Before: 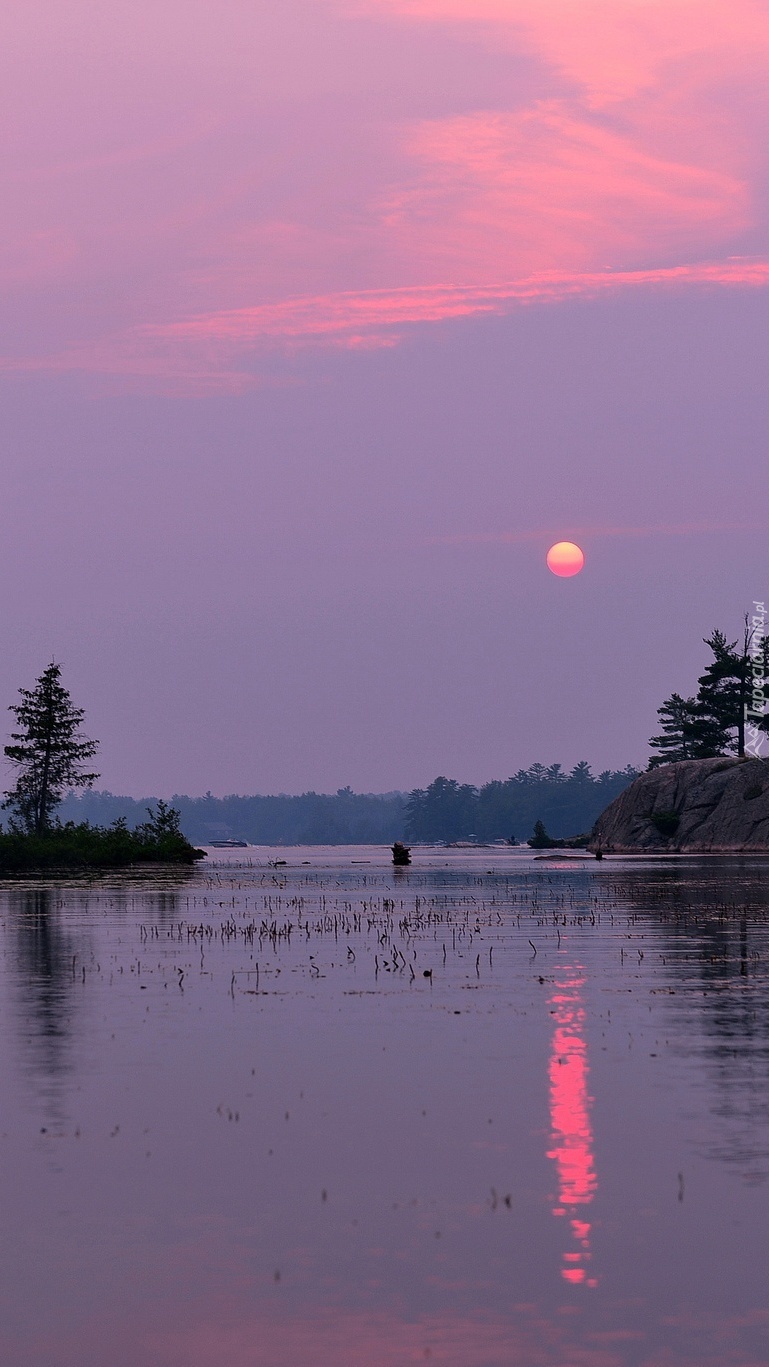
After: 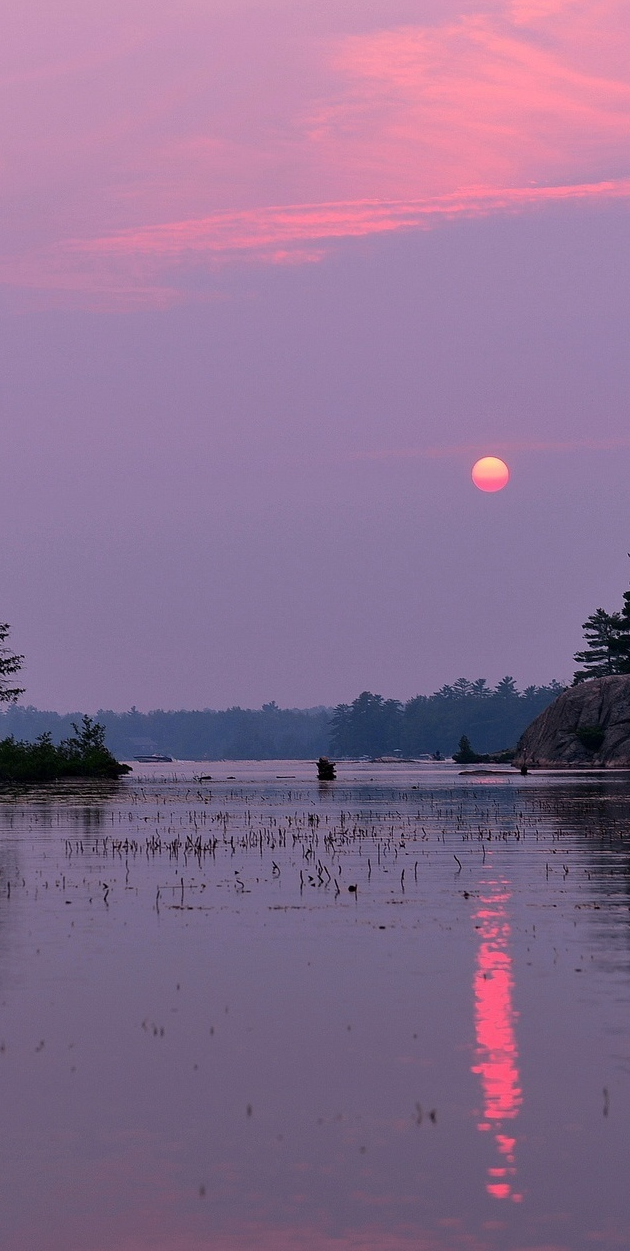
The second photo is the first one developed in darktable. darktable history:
crop: left 9.775%, top 6.234%, right 7.259%, bottom 2.207%
